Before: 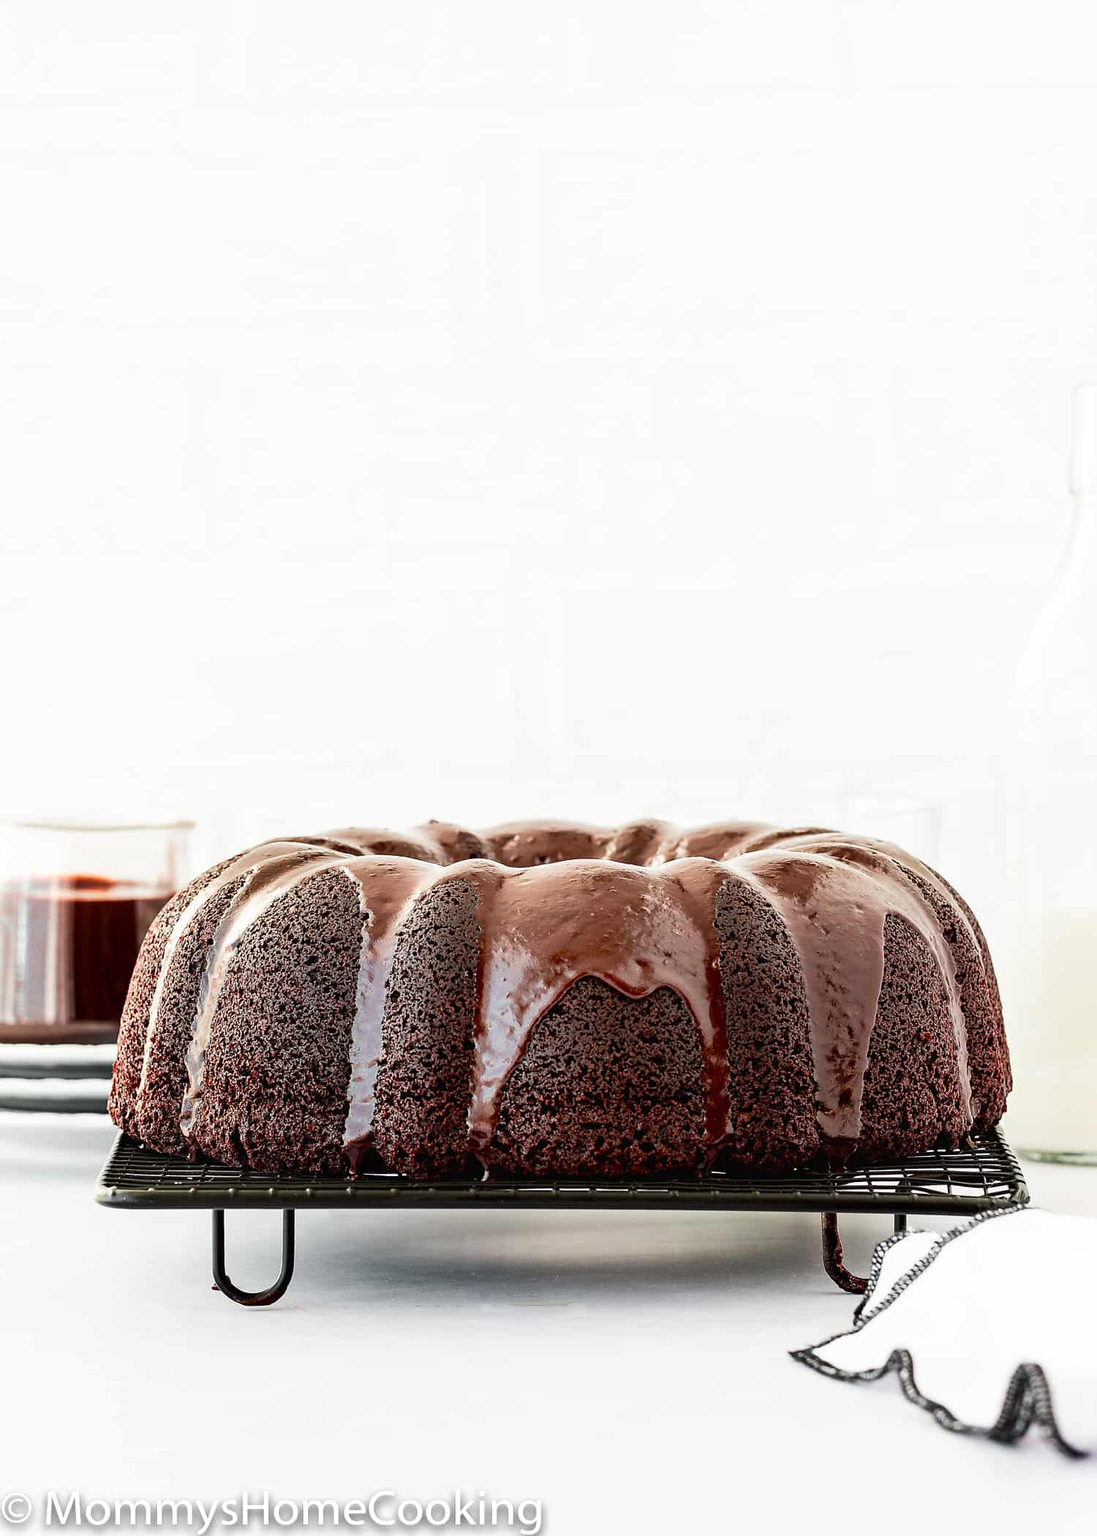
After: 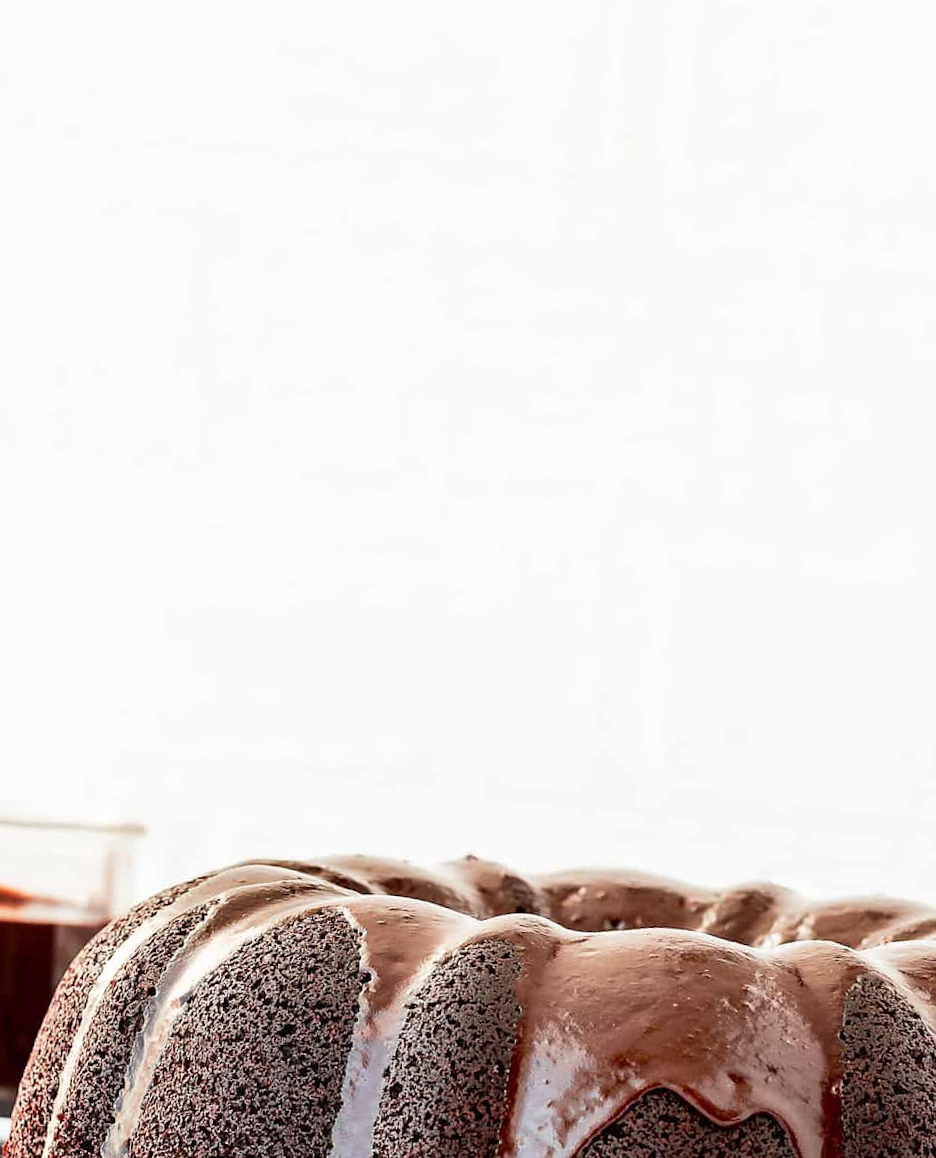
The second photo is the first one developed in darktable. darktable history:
crop and rotate: angle -5.58°, left 2.153%, top 6.918%, right 27.194%, bottom 30.658%
